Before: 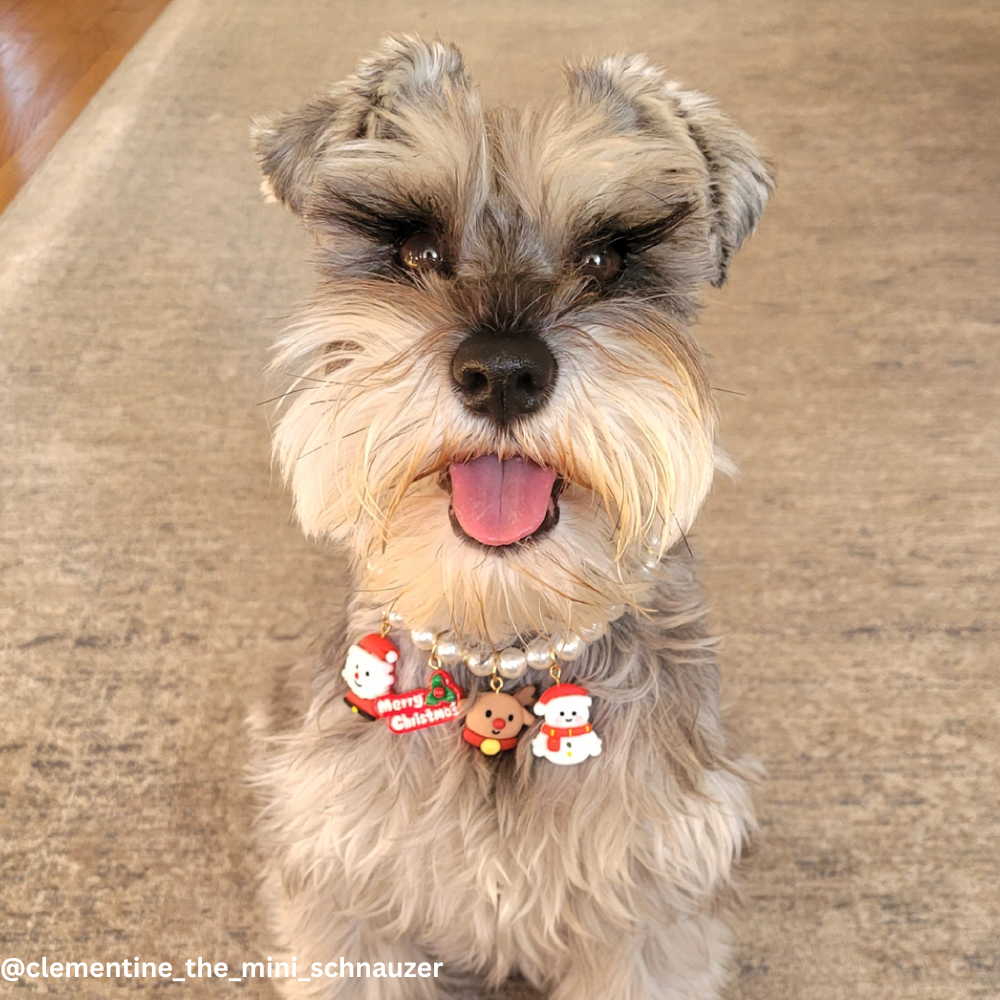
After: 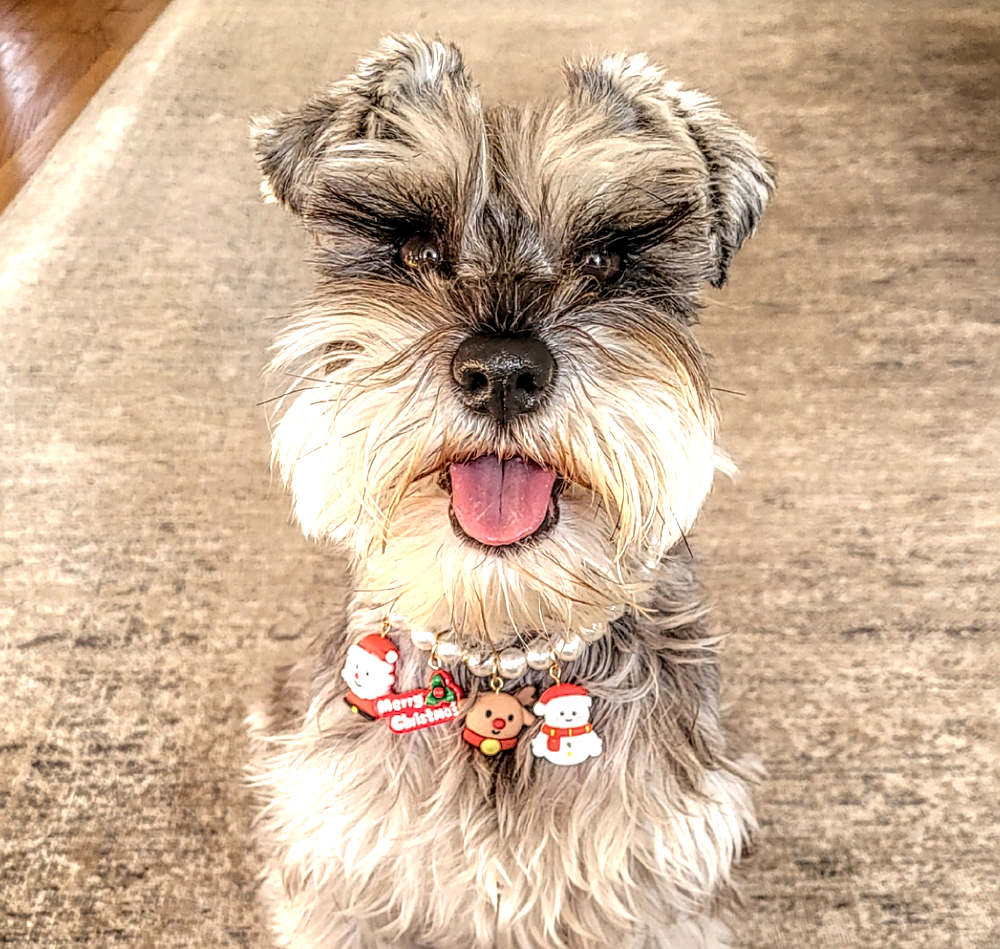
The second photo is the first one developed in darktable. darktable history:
local contrast: highlights 0%, shadows 0%, detail 300%, midtone range 0.3
crop and rotate: top 0%, bottom 5.097%
sharpen: on, module defaults
shadows and highlights: highlights 70.7, soften with gaussian
